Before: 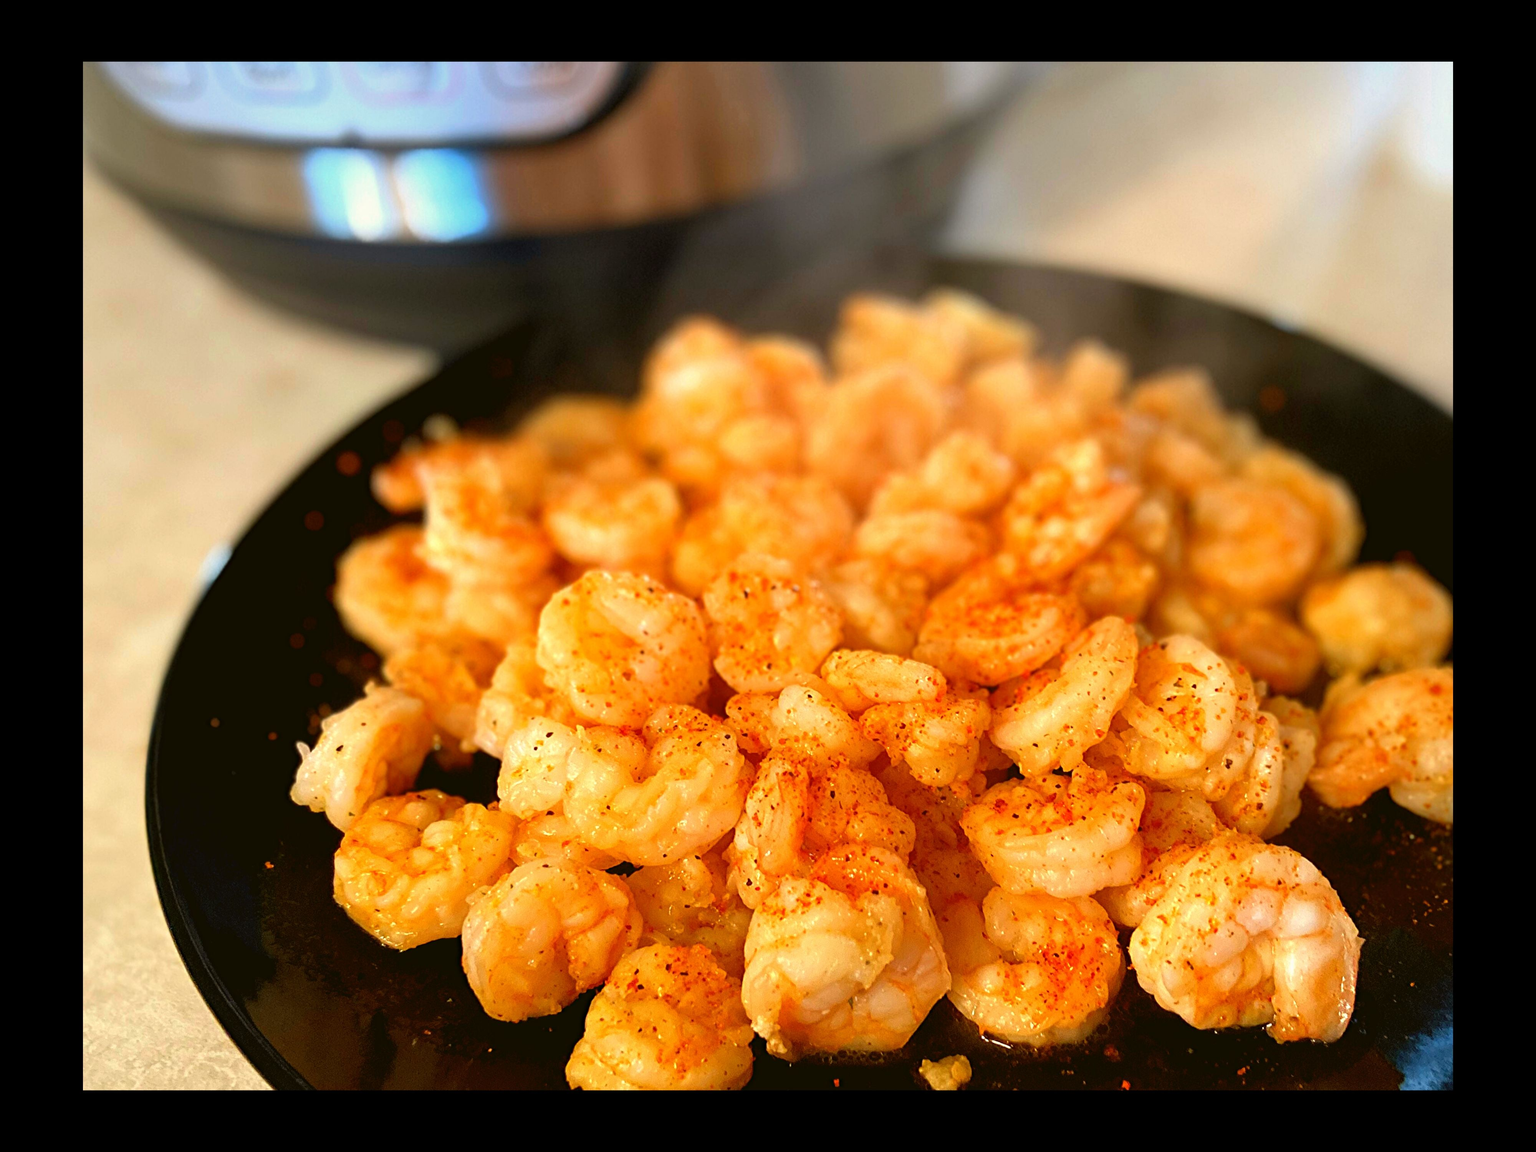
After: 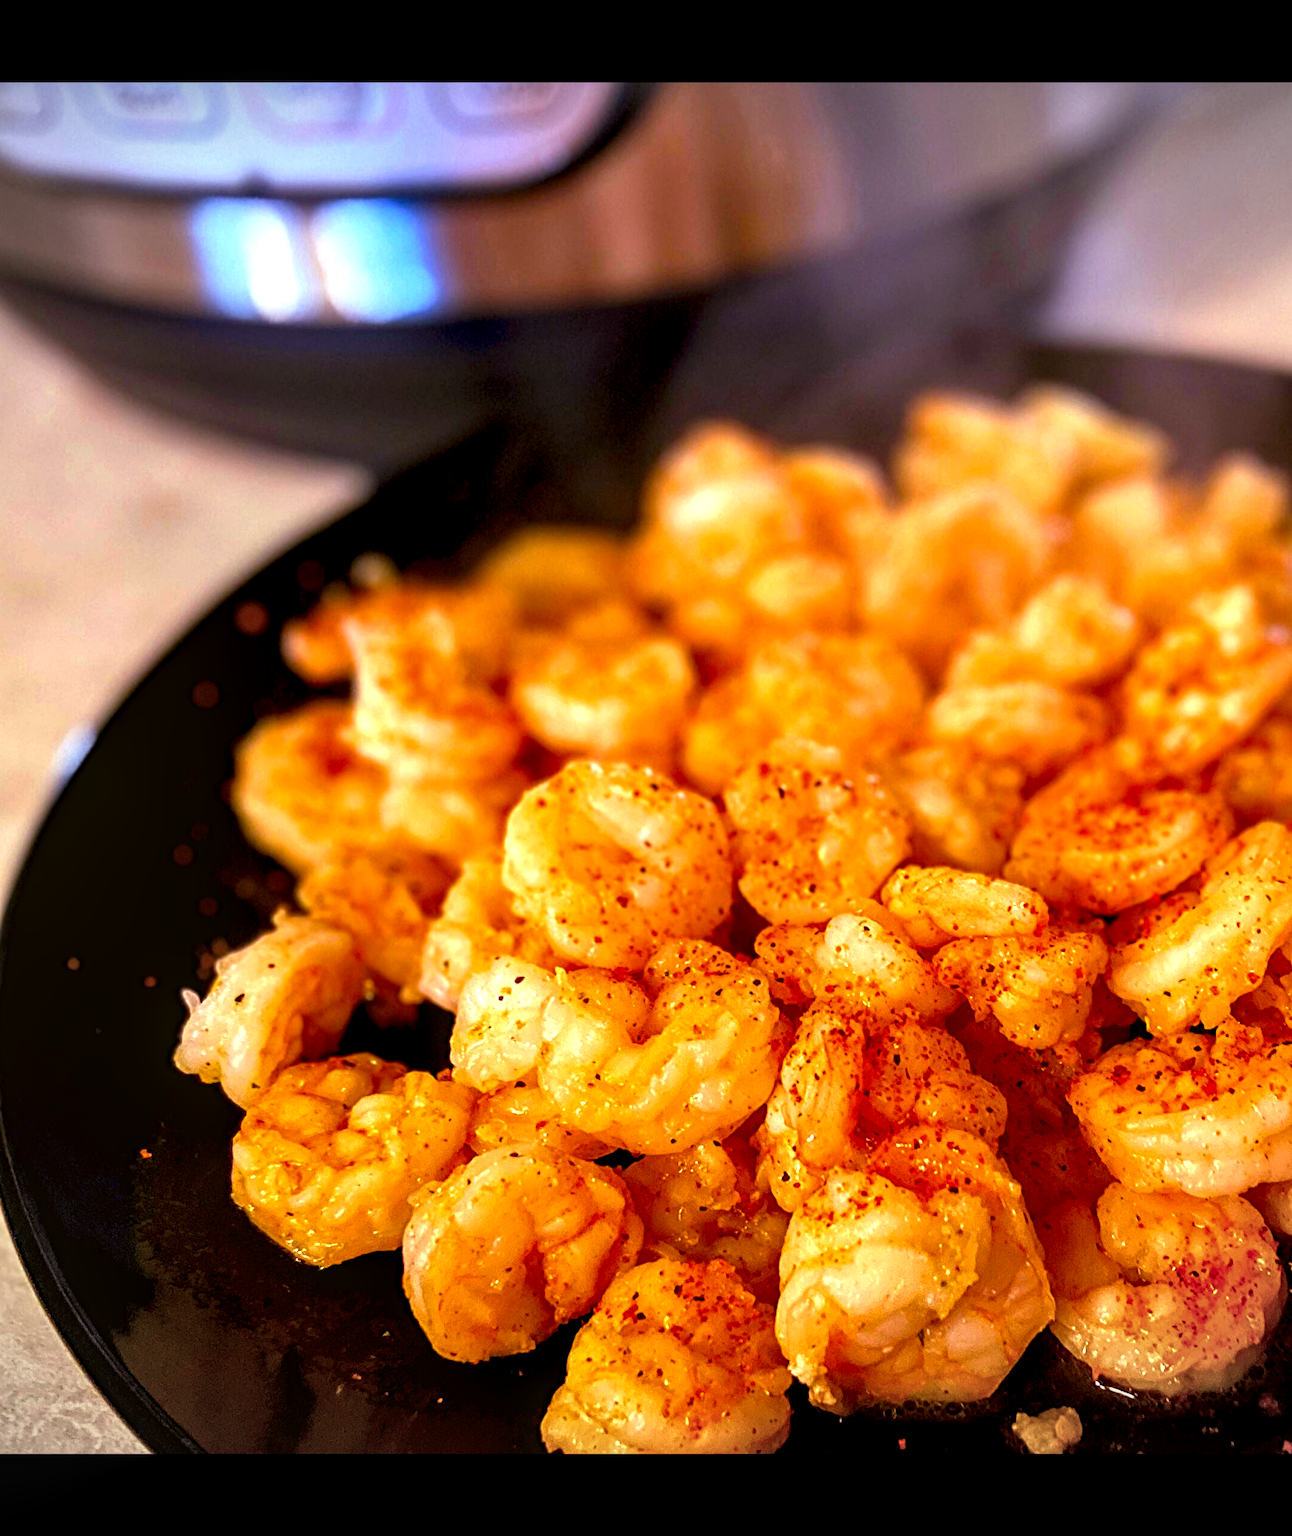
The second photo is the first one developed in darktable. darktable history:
local contrast: highlights 60%, shadows 62%, detail 160%
crop: left 10.442%, right 26.454%
color balance rgb: shadows lift › luminance -21.357%, shadows lift › chroma 8.768%, shadows lift › hue 285.42°, global offset › hue 170.05°, shadows fall-off 299.533%, white fulcrum 1.98 EV, highlights fall-off 299.168%, perceptual saturation grading › global saturation -0.143%, perceptual saturation grading › highlights -15.86%, perceptual saturation grading › shadows 25.272%, mask middle-gray fulcrum 99.724%, global vibrance 20%, contrast gray fulcrum 38.265%
exposure: exposure 0.19 EV, compensate highlight preservation false
sharpen: radius 2.915, amount 0.866, threshold 47.196
vignetting: fall-off start 97.23%, width/height ratio 1.181
